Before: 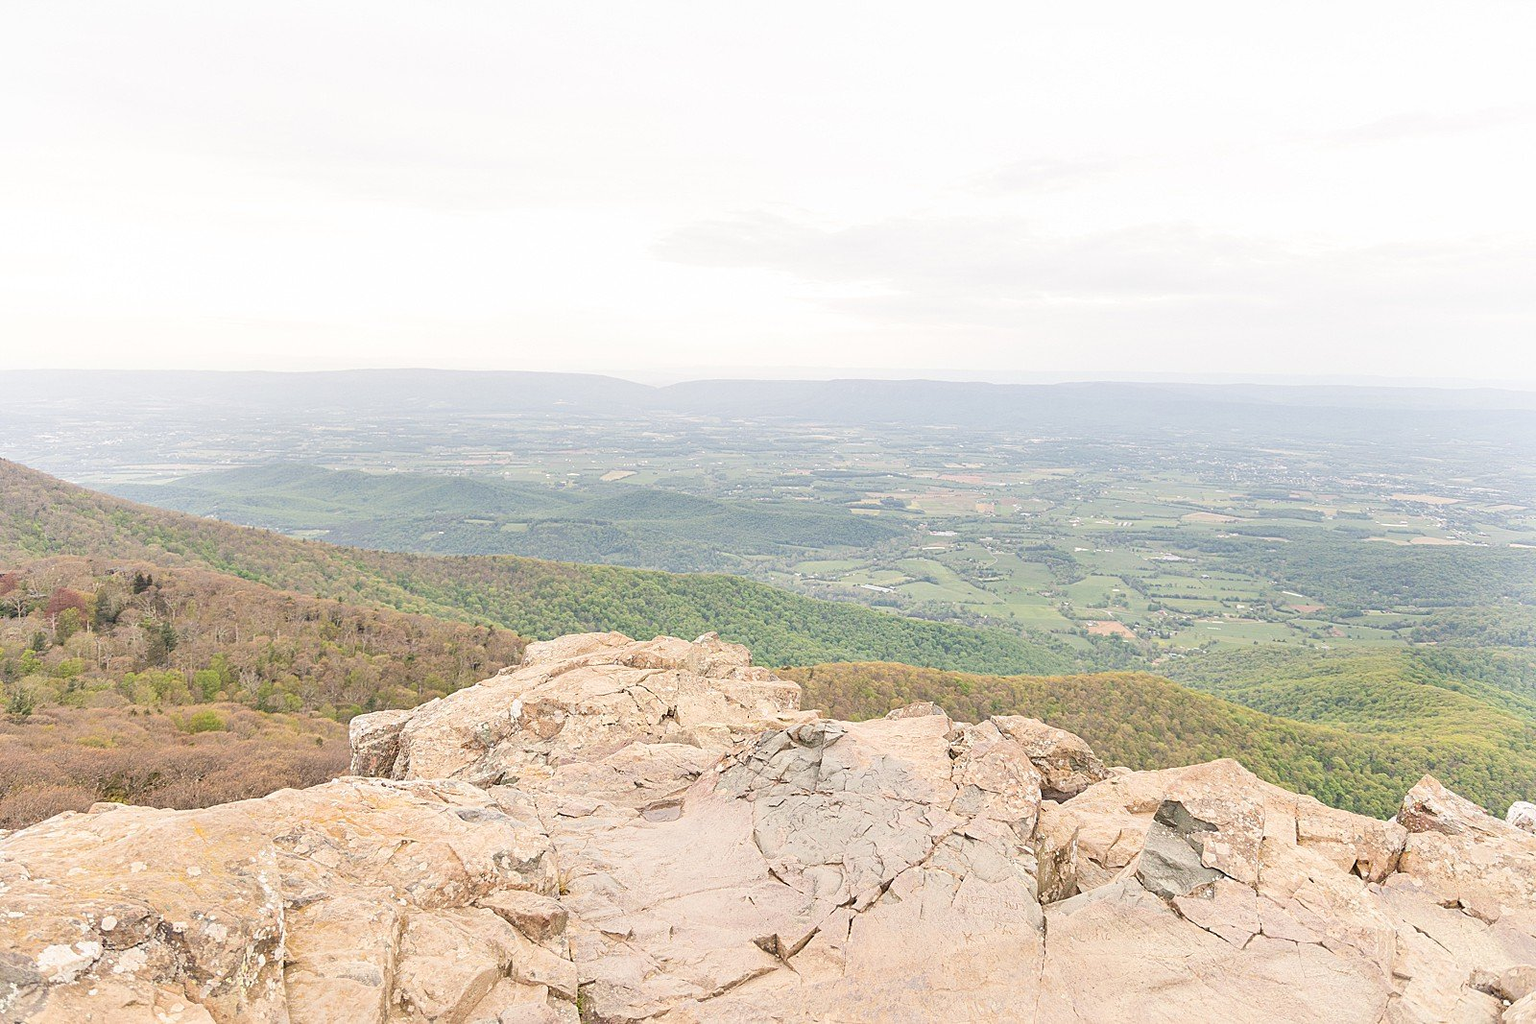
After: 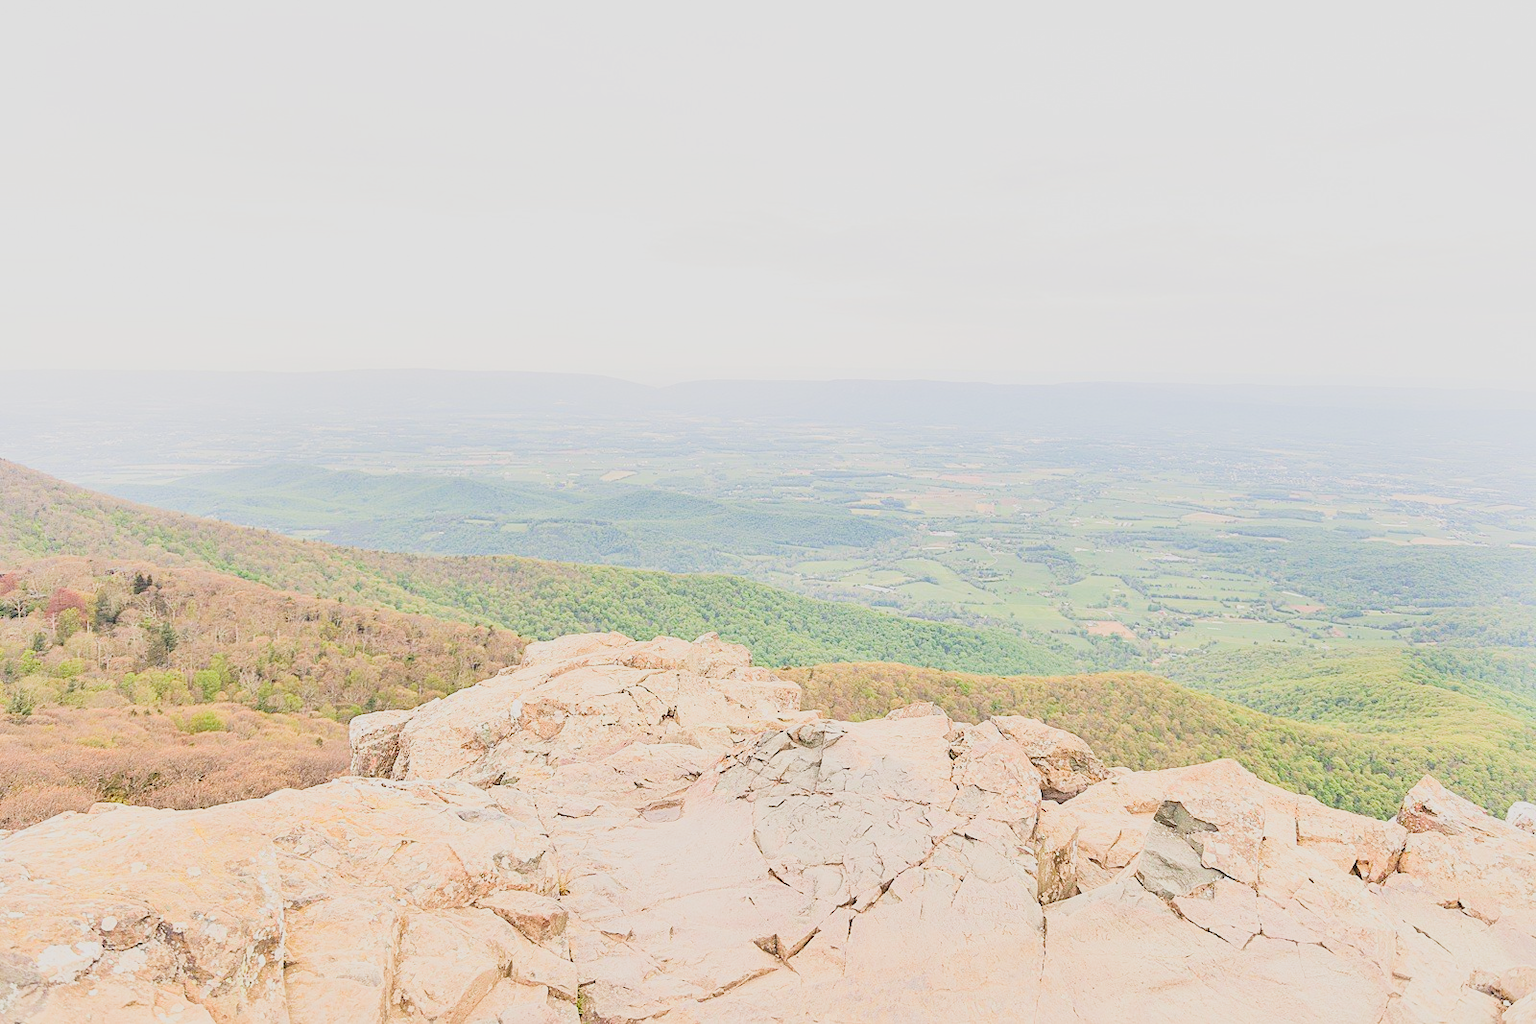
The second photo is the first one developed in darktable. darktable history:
filmic rgb: black relative exposure -7.65 EV, white relative exposure 4.56 EV, hardness 3.61, color science v5 (2021), contrast in shadows safe, contrast in highlights safe
shadows and highlights: shadows 25.61, white point adjustment -2.86, highlights -30.04
contrast brightness saturation: contrast 0.202, brightness 0.167, saturation 0.225
exposure: black level correction -0.002, exposure 0.548 EV, compensate highlight preservation false
